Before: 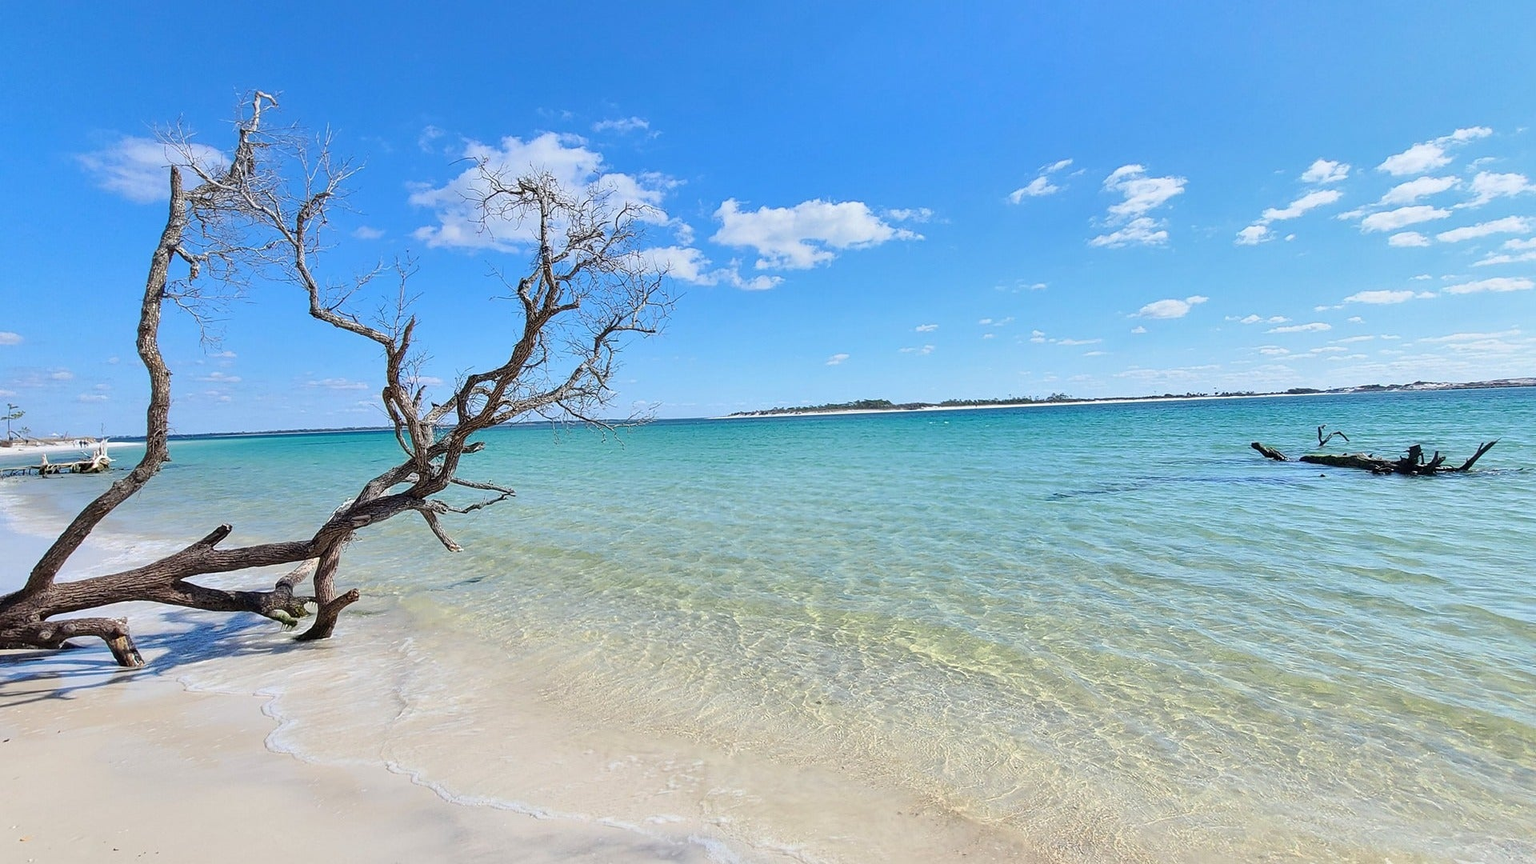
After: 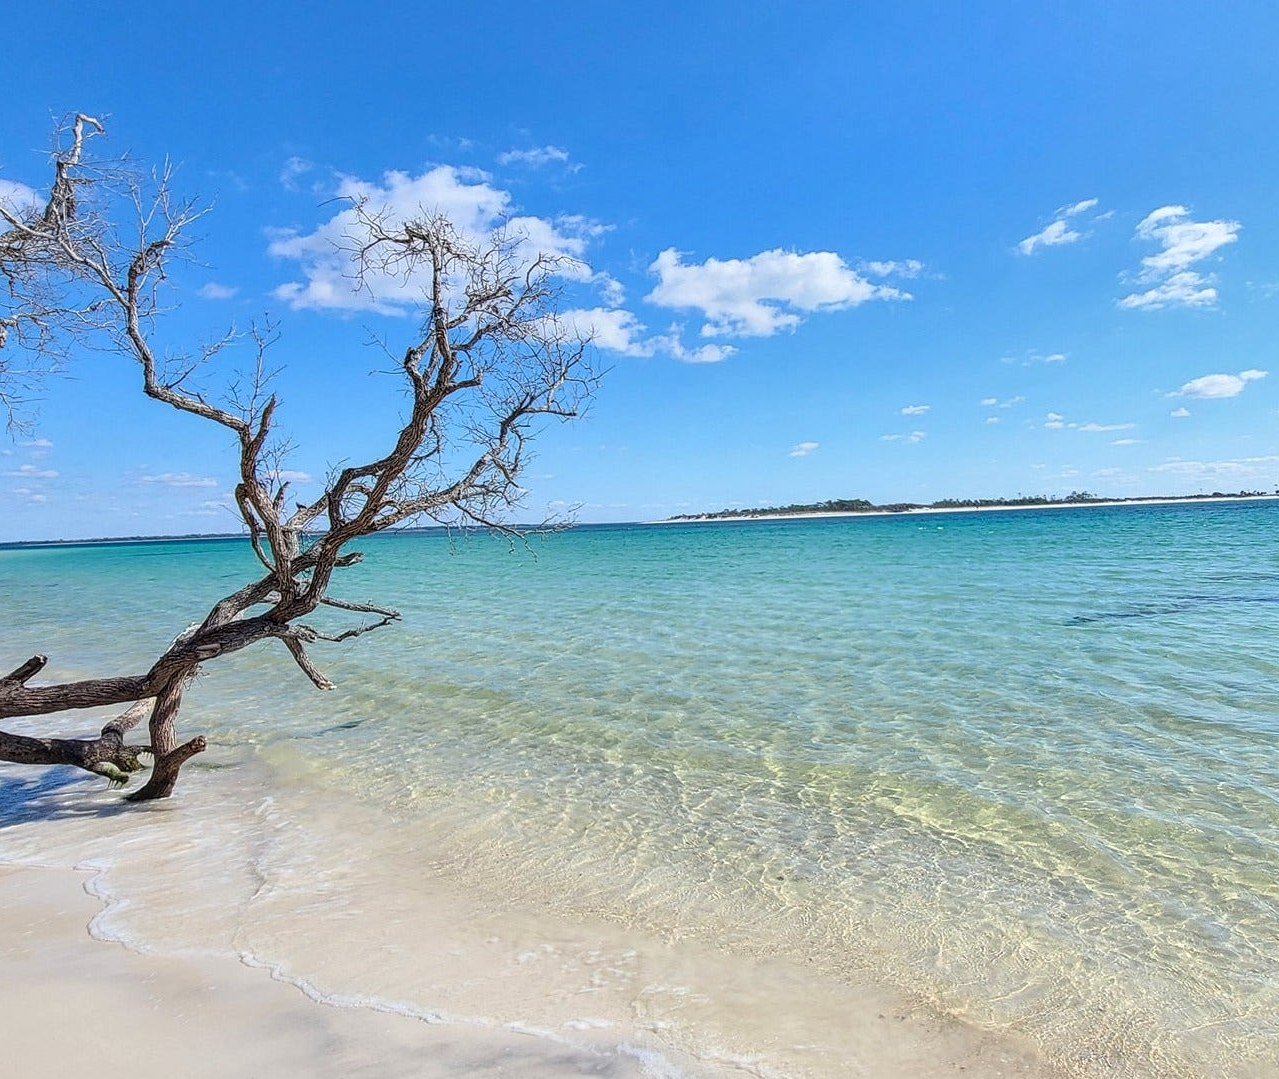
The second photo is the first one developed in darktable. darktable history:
crop and rotate: left 12.673%, right 20.66%
local contrast: on, module defaults
